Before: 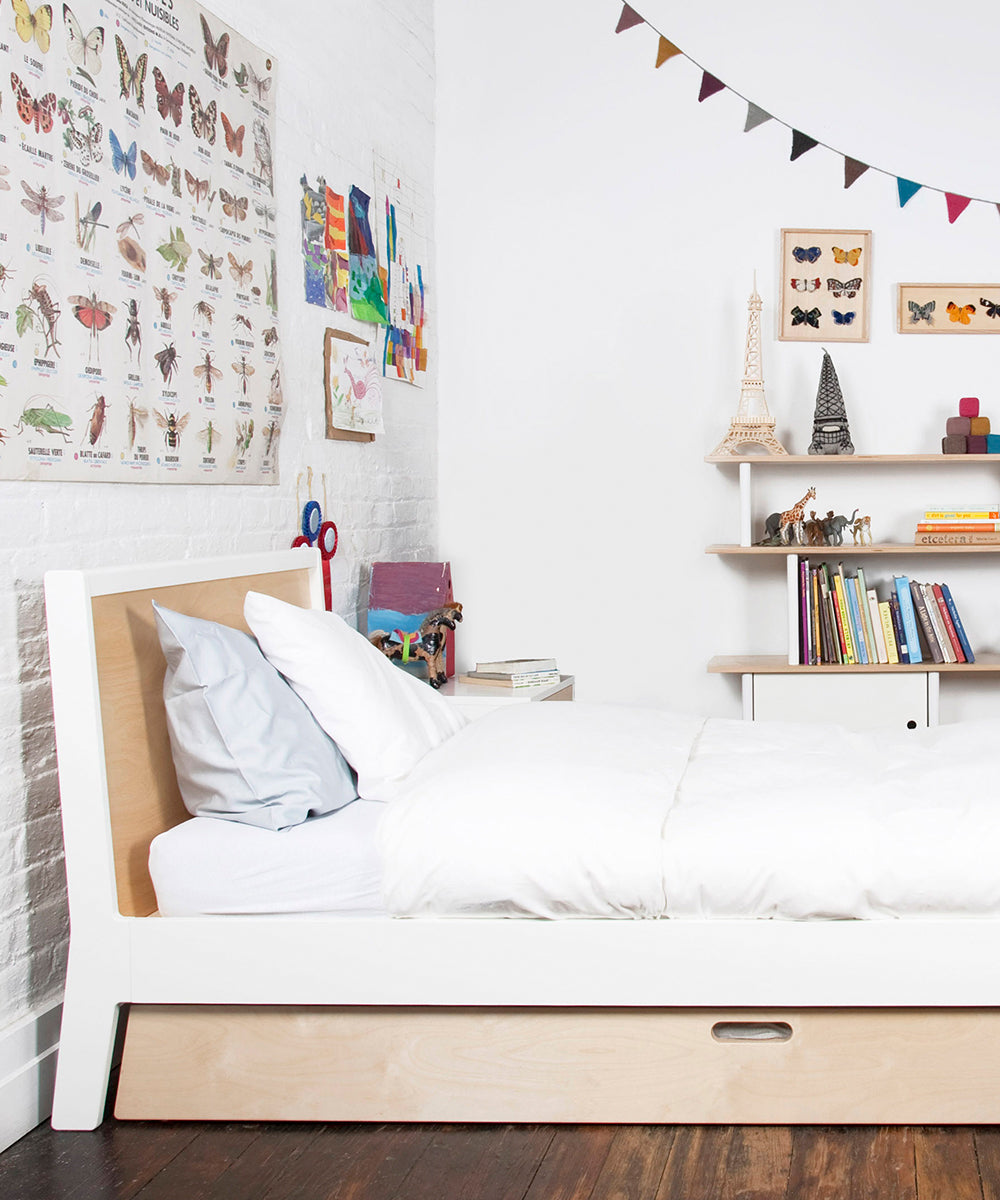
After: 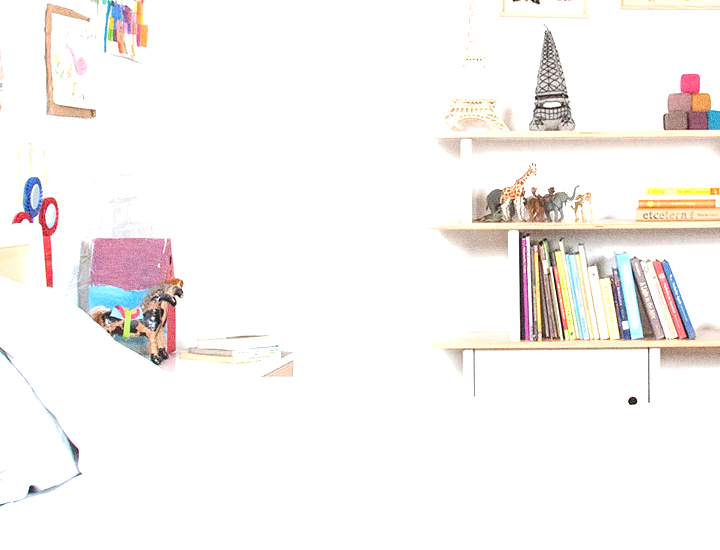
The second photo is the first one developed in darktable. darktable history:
grain: coarseness 0.09 ISO, strength 40%
crop and rotate: left 27.938%, top 27.046%, bottom 27.046%
exposure: exposure 1 EV, compensate highlight preservation false
contrast brightness saturation: brightness 0.13
